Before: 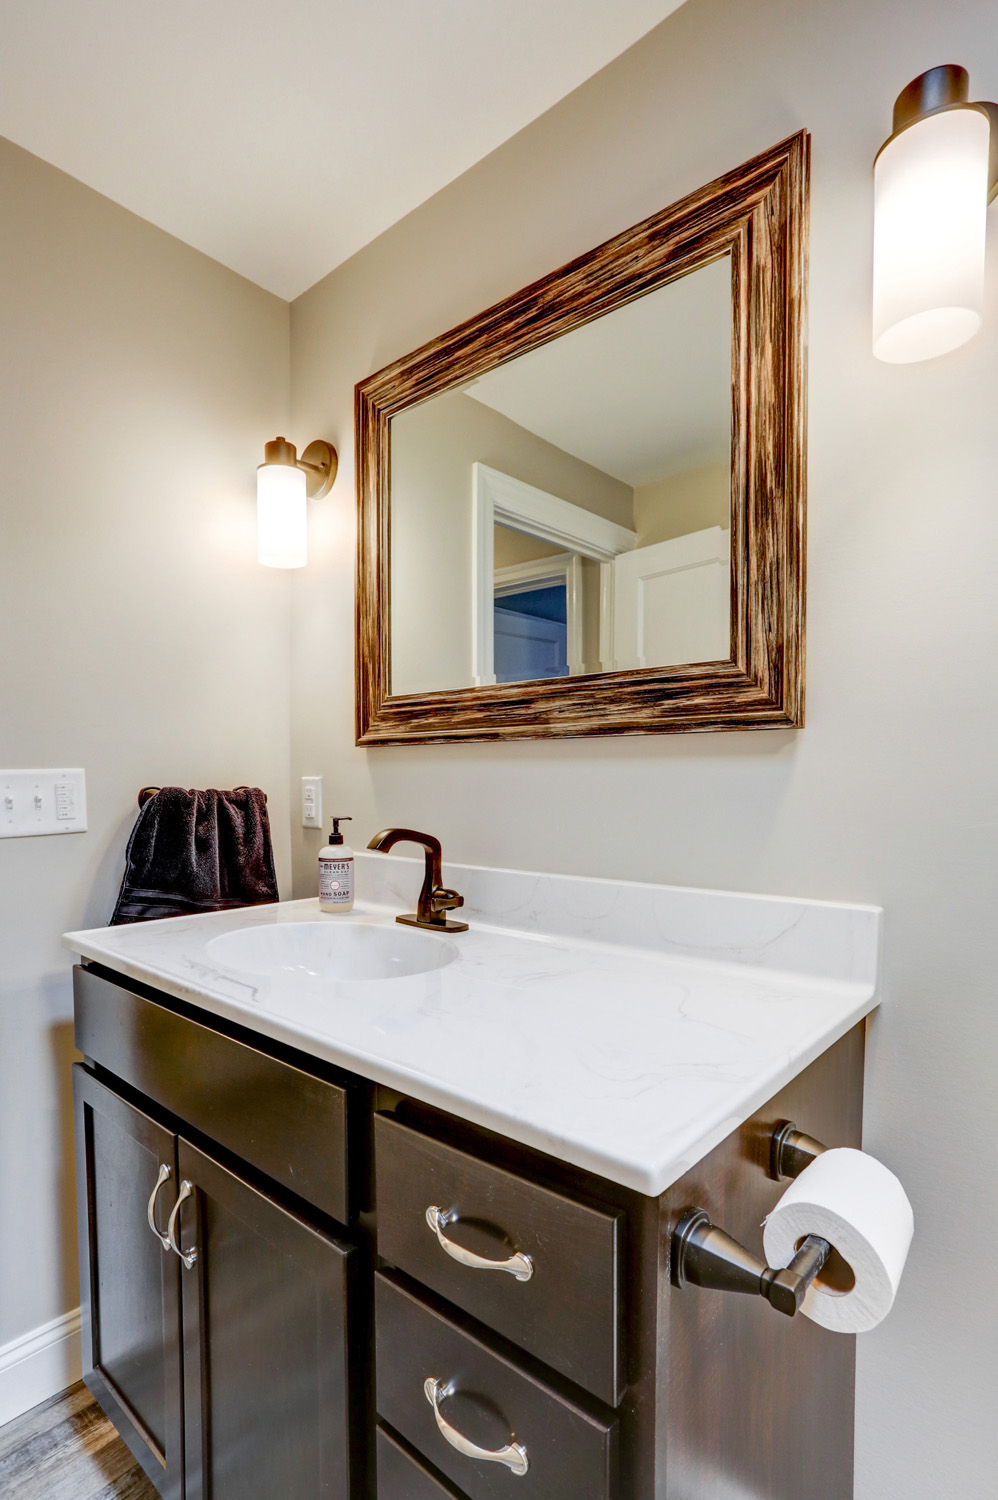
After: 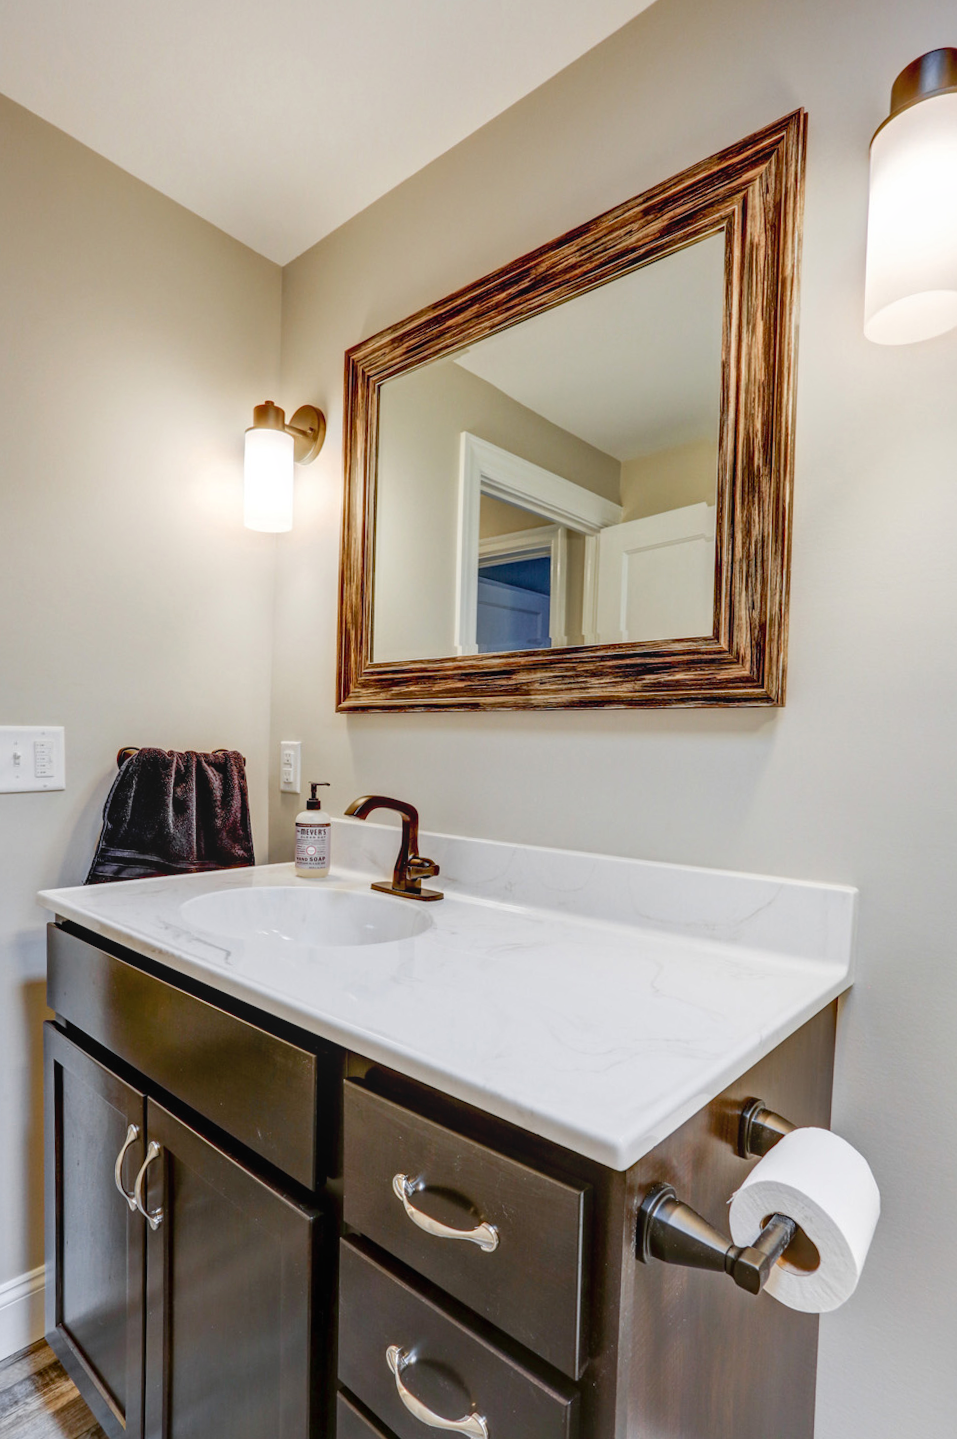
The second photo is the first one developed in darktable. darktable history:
local contrast: detail 110%
crop and rotate: angle -1.62°
